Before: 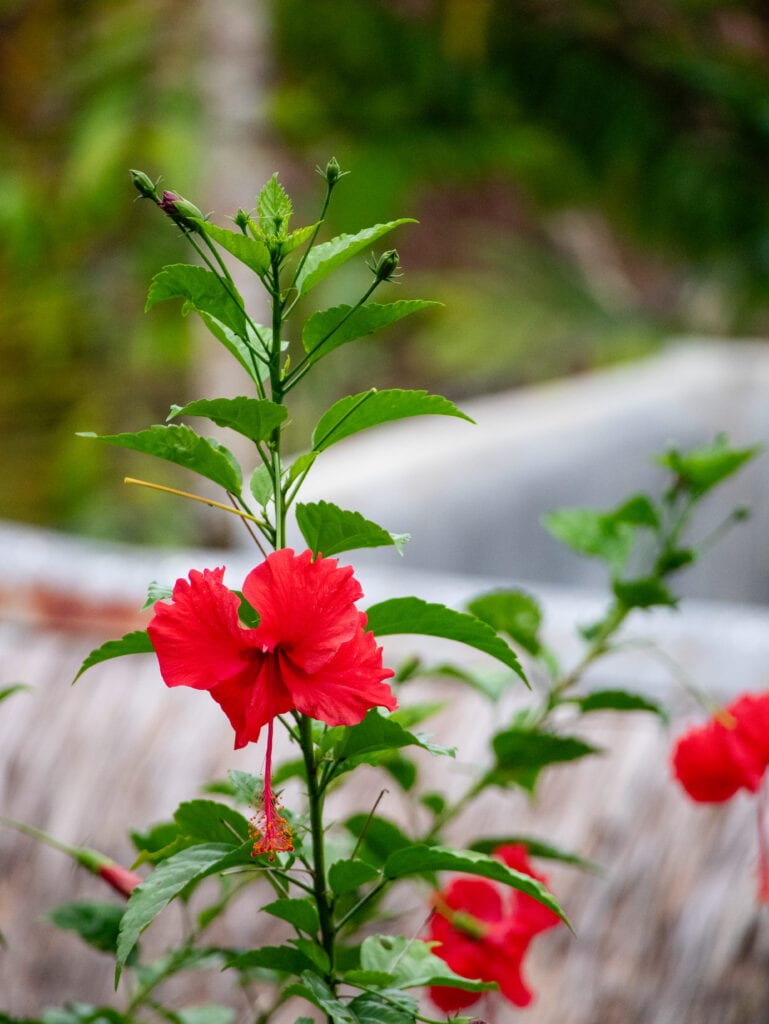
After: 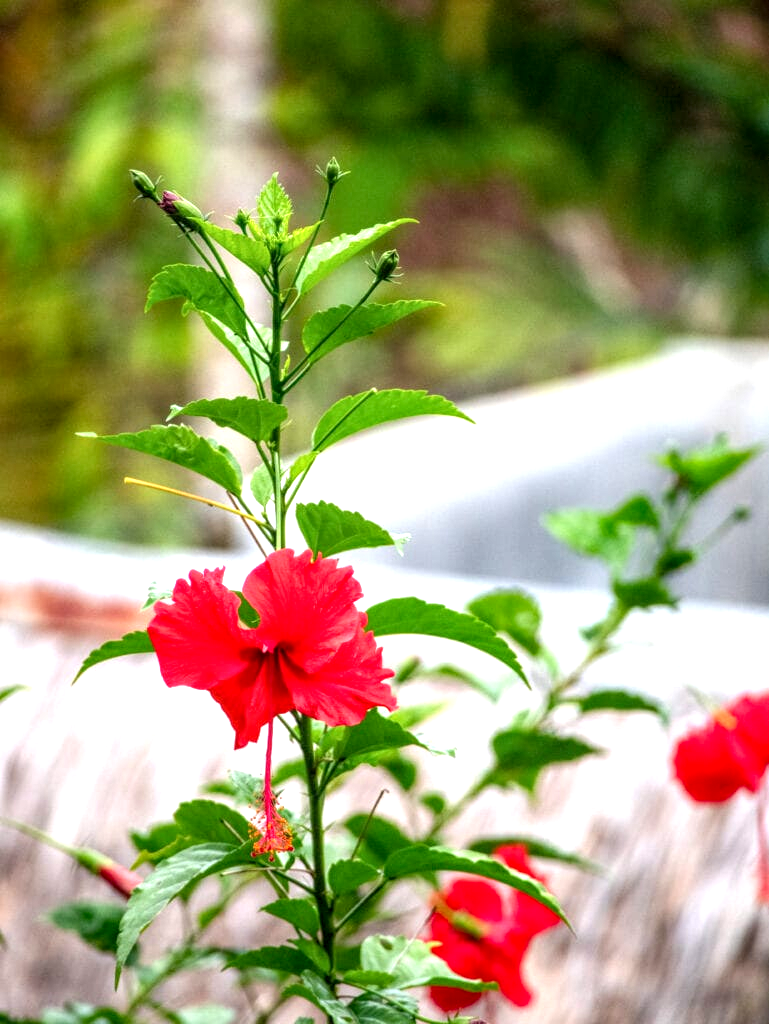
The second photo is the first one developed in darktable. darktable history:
local contrast: detail 130%
exposure: black level correction 0.001, exposure 0.955 EV, compensate exposure bias true, compensate highlight preservation false
